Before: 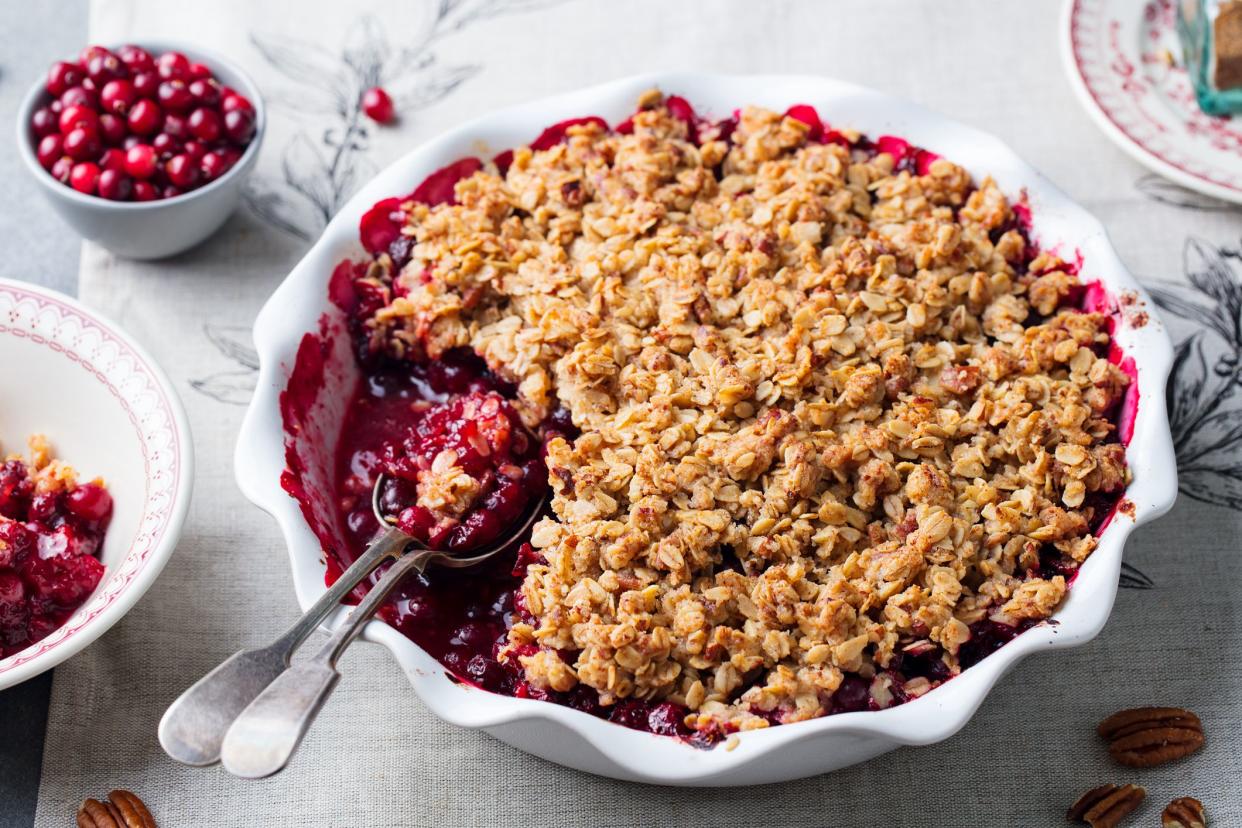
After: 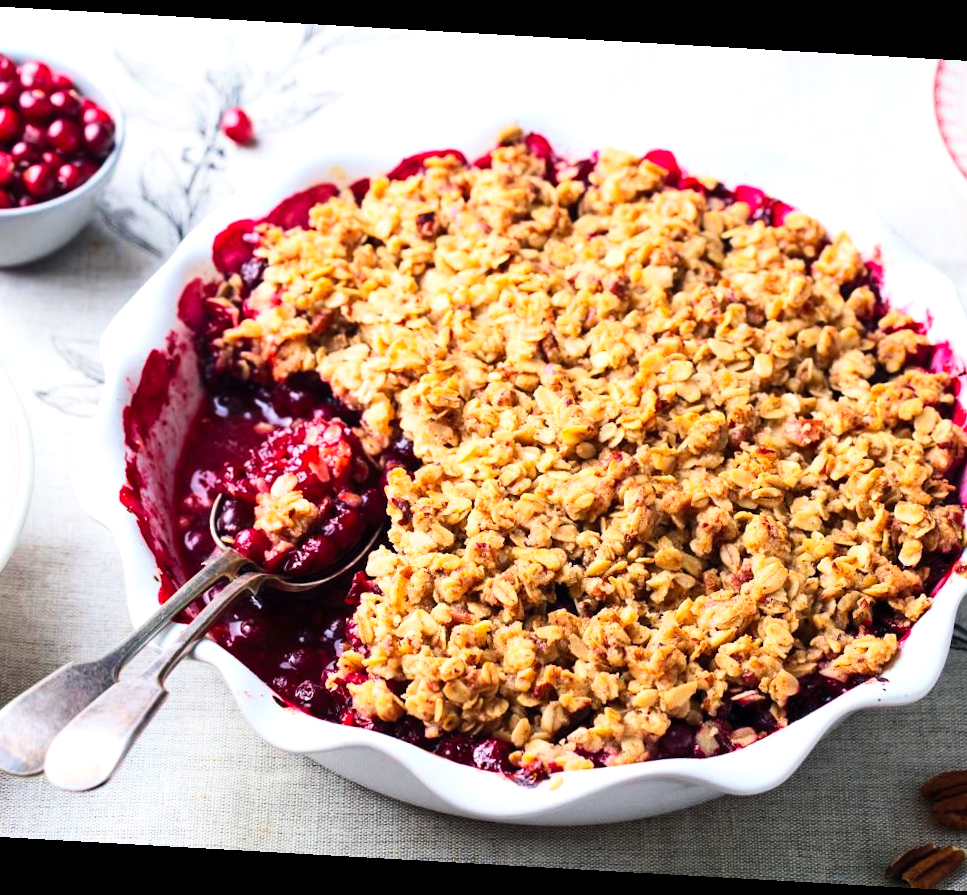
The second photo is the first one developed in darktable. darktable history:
velvia: on, module defaults
crop and rotate: angle -3.21°, left 14.019%, top 0.039%, right 10.739%, bottom 0.024%
tone equalizer: -8 EV -0.427 EV, -7 EV -0.359 EV, -6 EV -0.347 EV, -5 EV -0.246 EV, -3 EV 0.234 EV, -2 EV 0.326 EV, -1 EV 0.391 EV, +0 EV 0.414 EV, edges refinement/feathering 500, mask exposure compensation -1.57 EV, preserve details no
contrast brightness saturation: contrast 0.204, brightness 0.157, saturation 0.229
